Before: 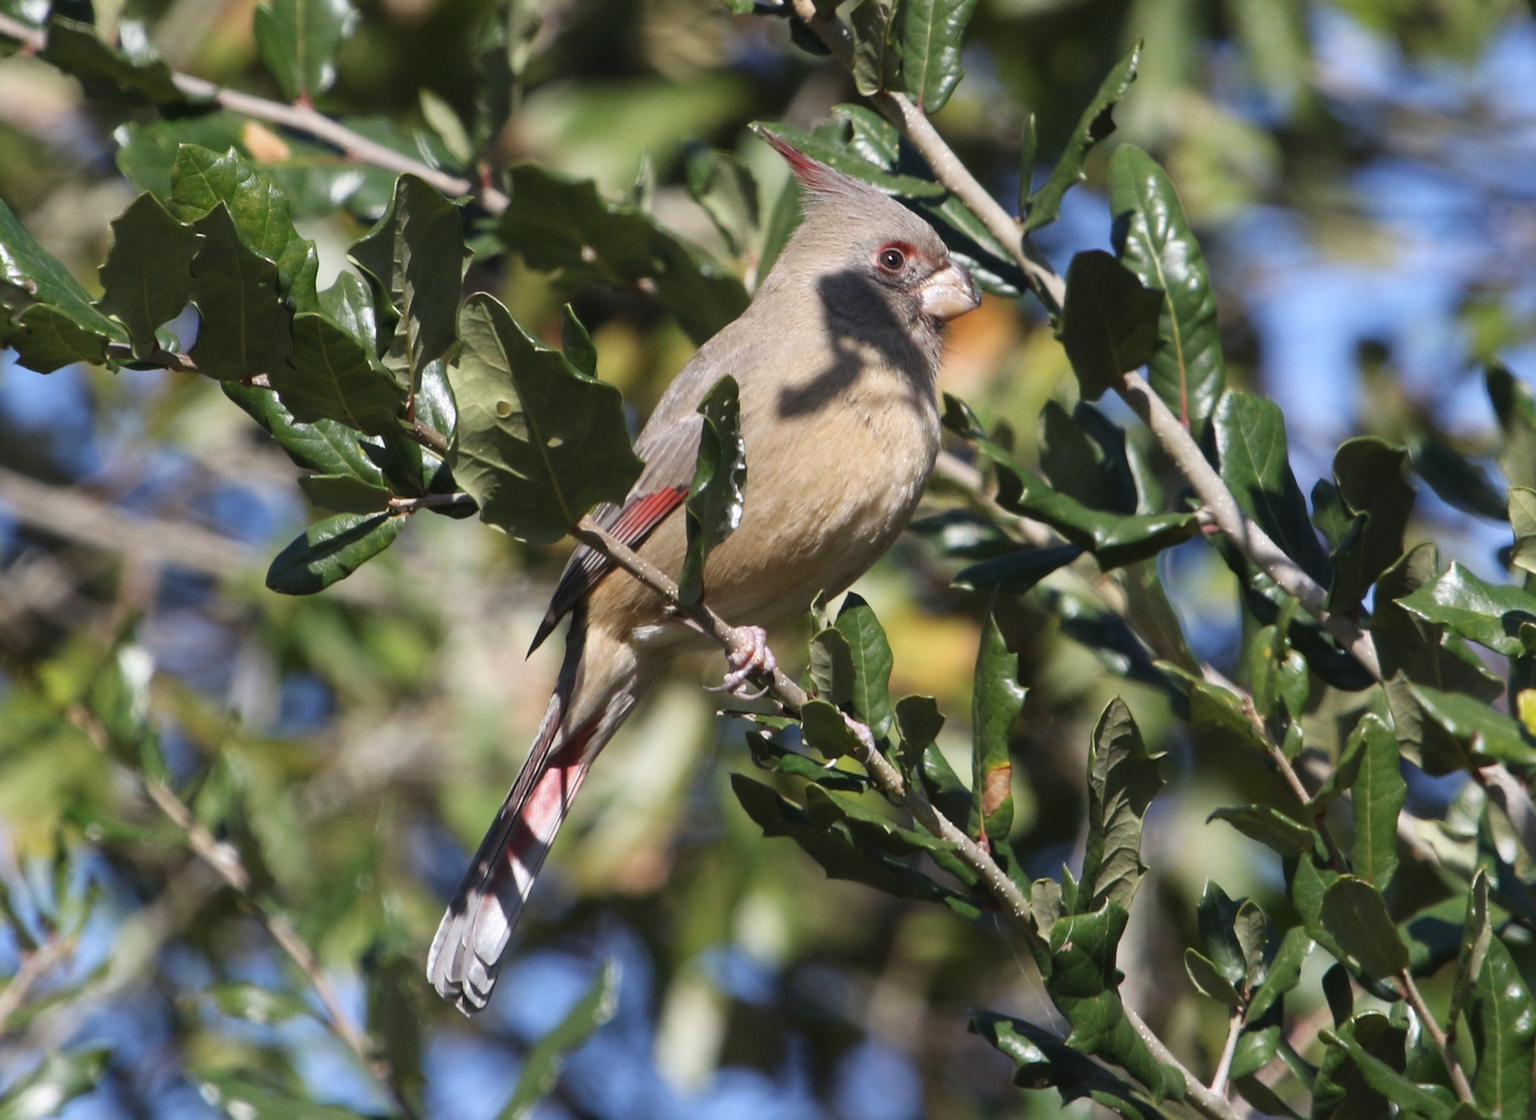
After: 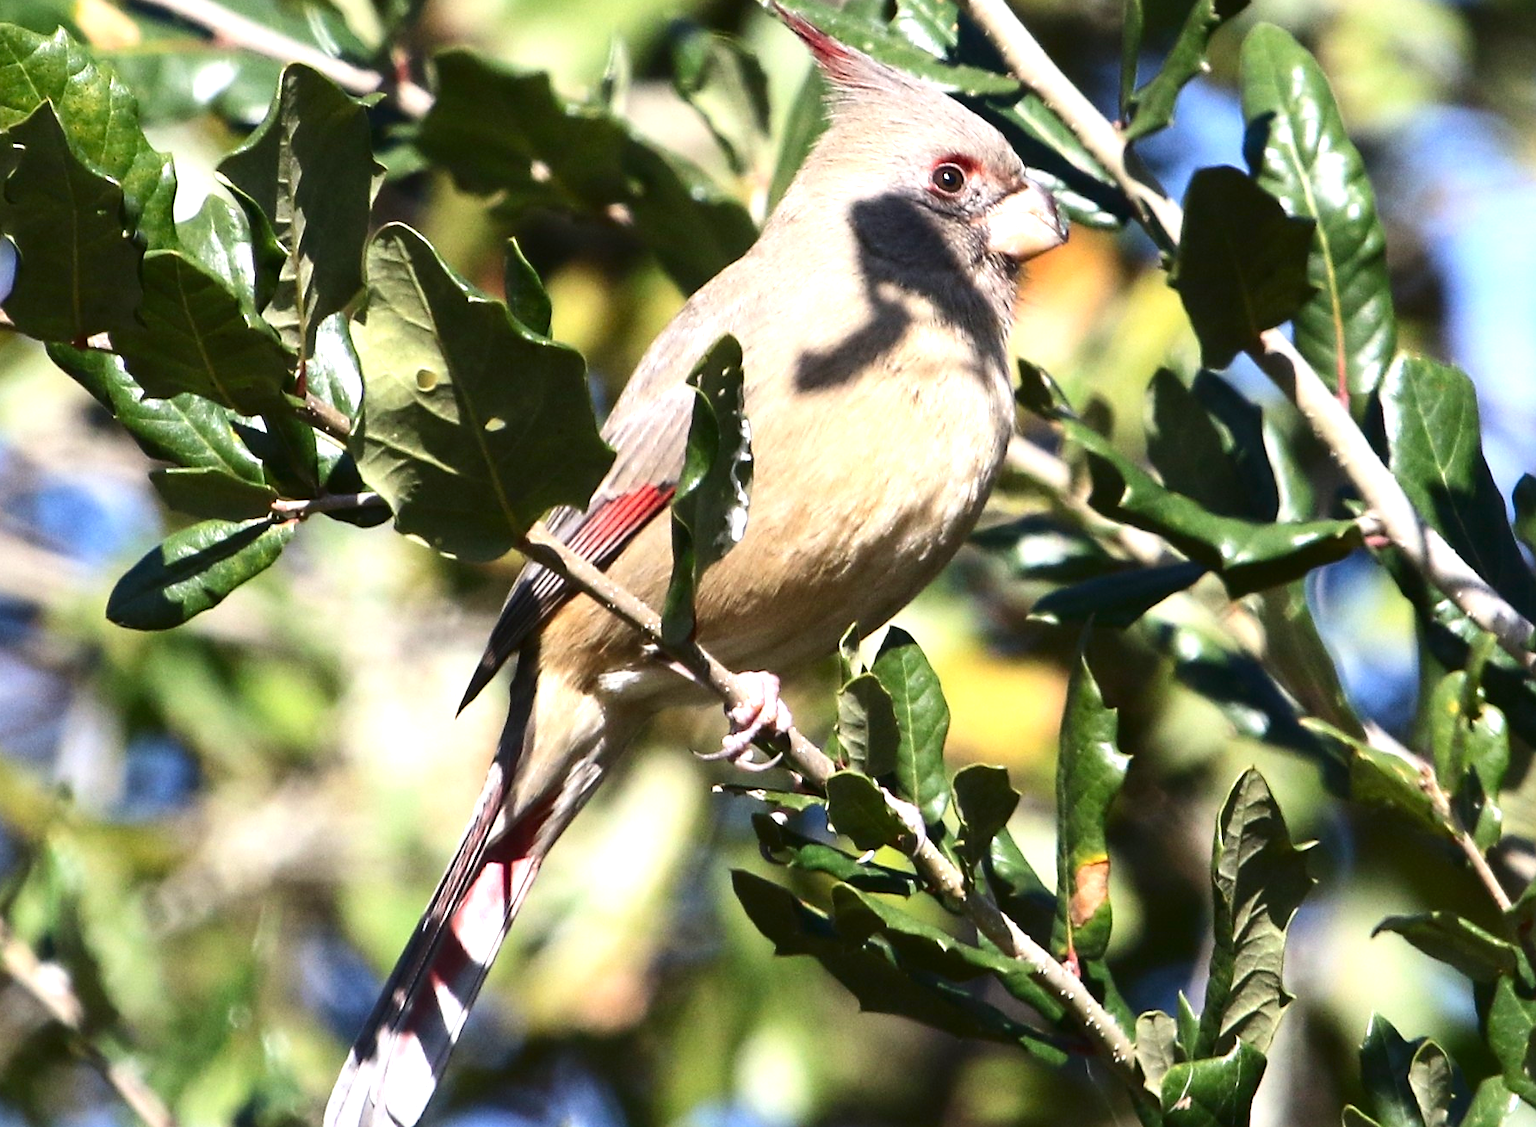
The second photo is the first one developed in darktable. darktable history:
contrast brightness saturation: contrast 0.205, brightness -0.111, saturation 0.1
exposure: exposure 1.091 EV, compensate highlight preservation false
crop and rotate: left 12.176%, top 11.37%, right 13.46%, bottom 13.812%
sharpen: radius 1.549, amount 0.371, threshold 1.273
